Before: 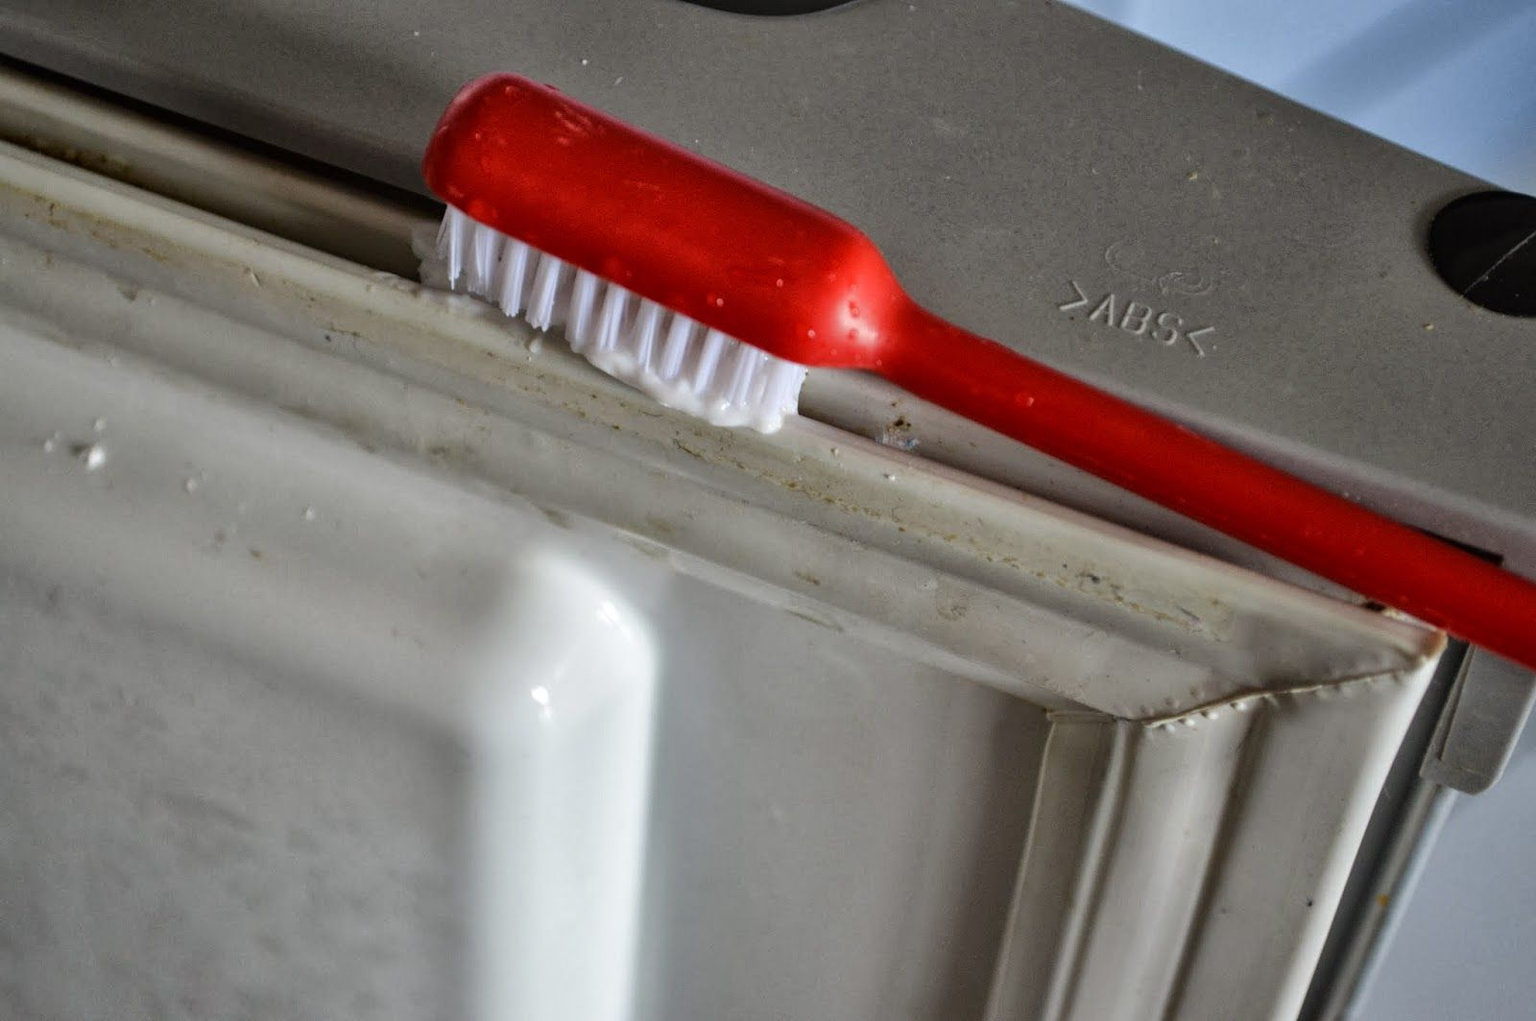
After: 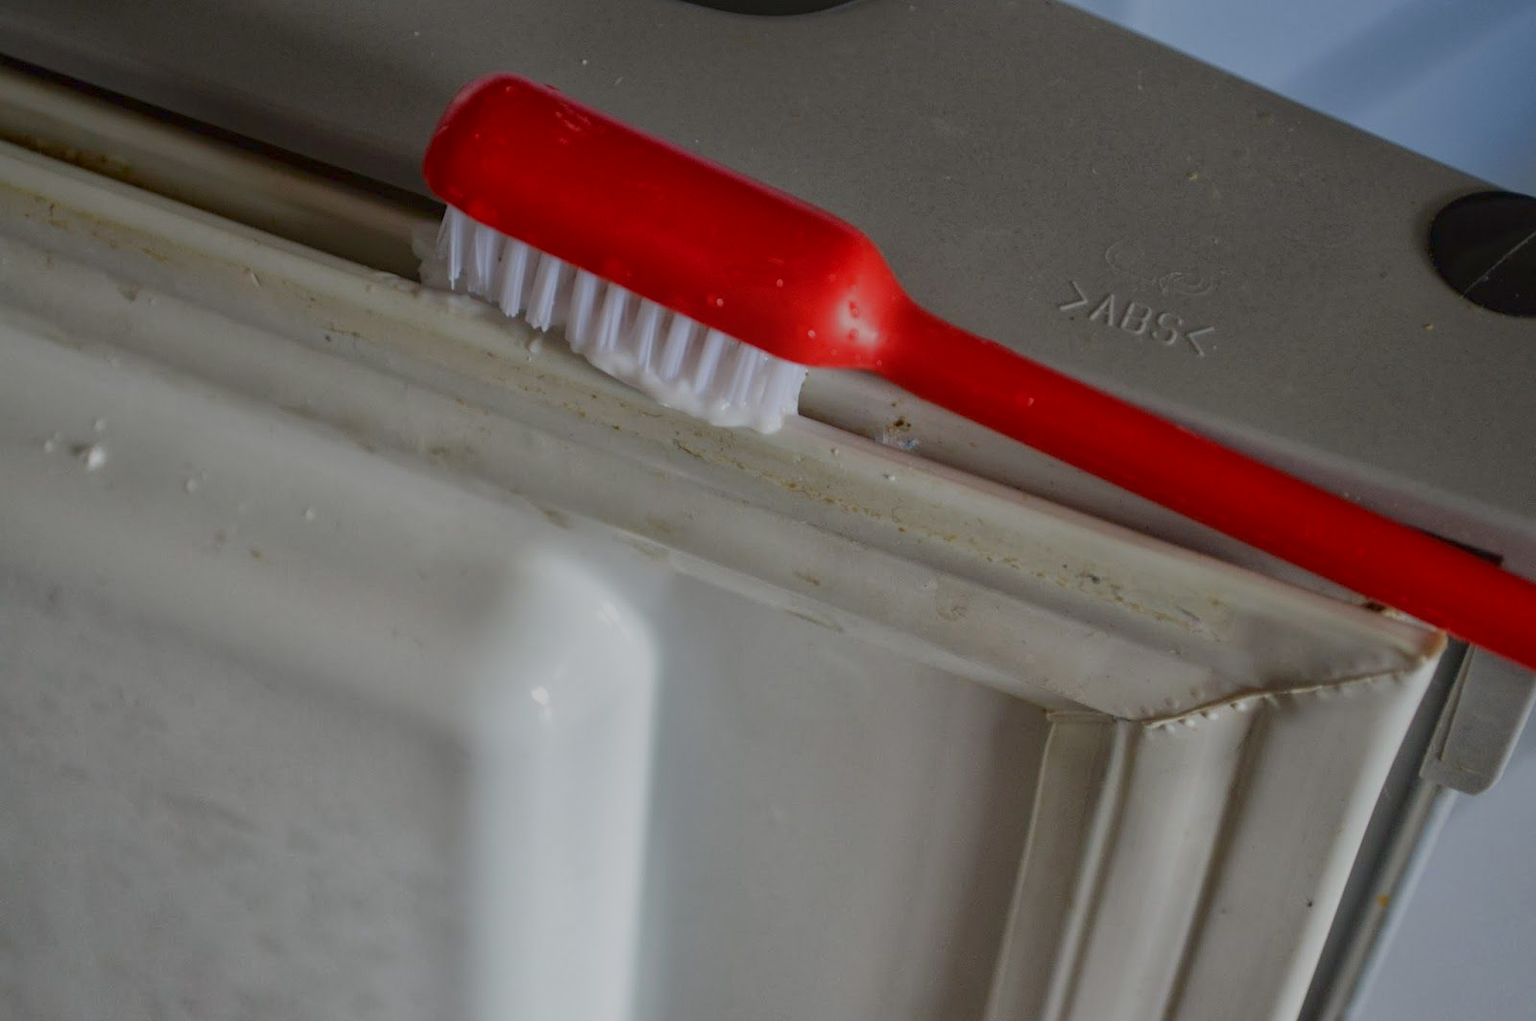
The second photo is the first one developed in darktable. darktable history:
bloom: size 5%, threshold 95%, strength 15%
color balance rgb: contrast -30%
shadows and highlights: shadows -70, highlights 35, soften with gaussian
graduated density: rotation -0.352°, offset 57.64
